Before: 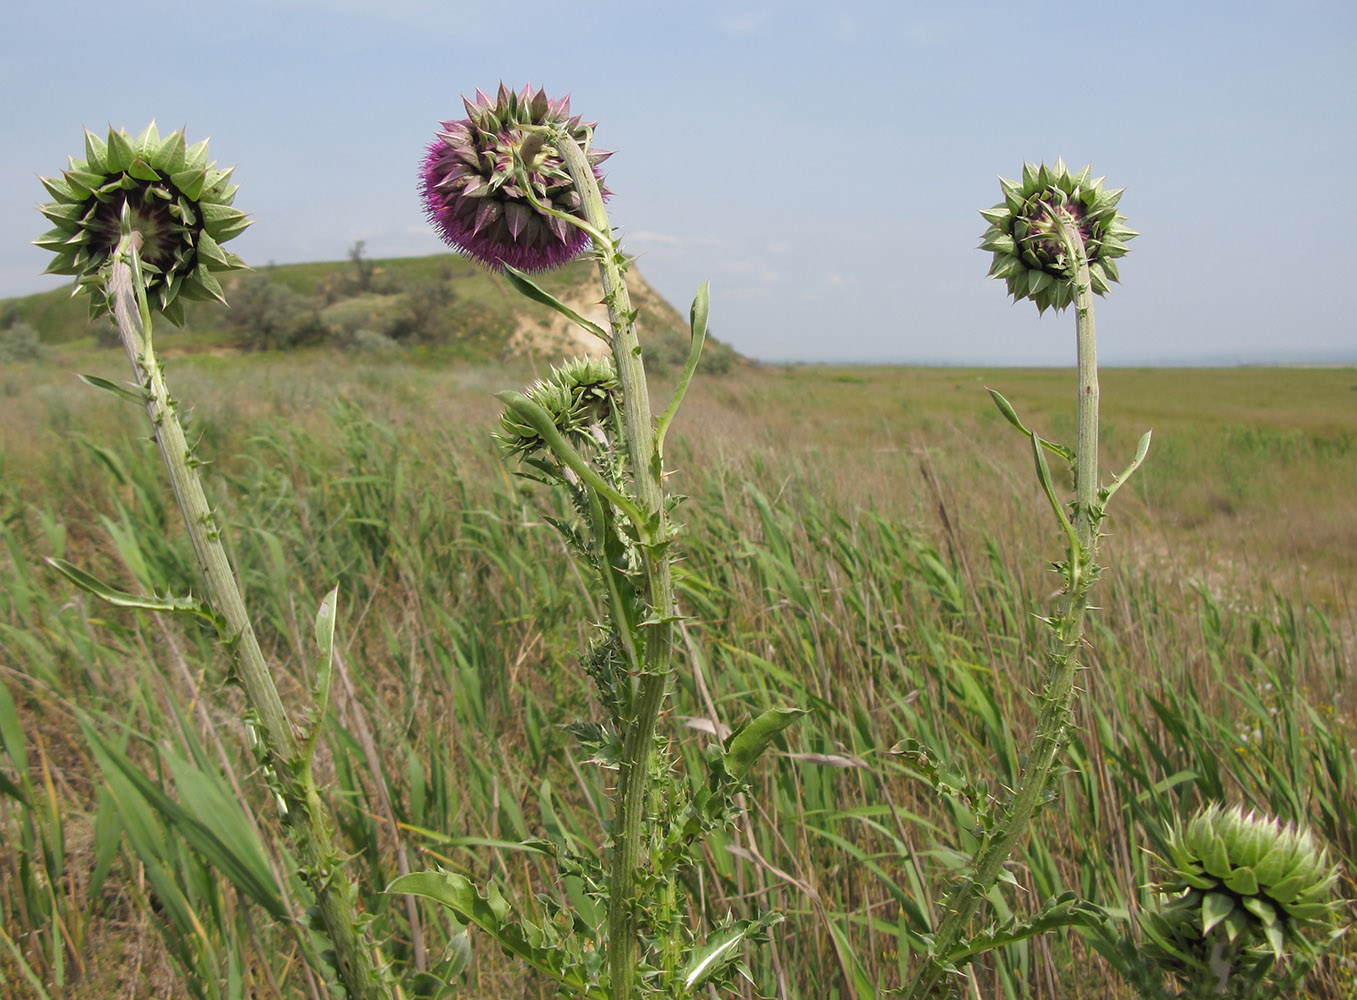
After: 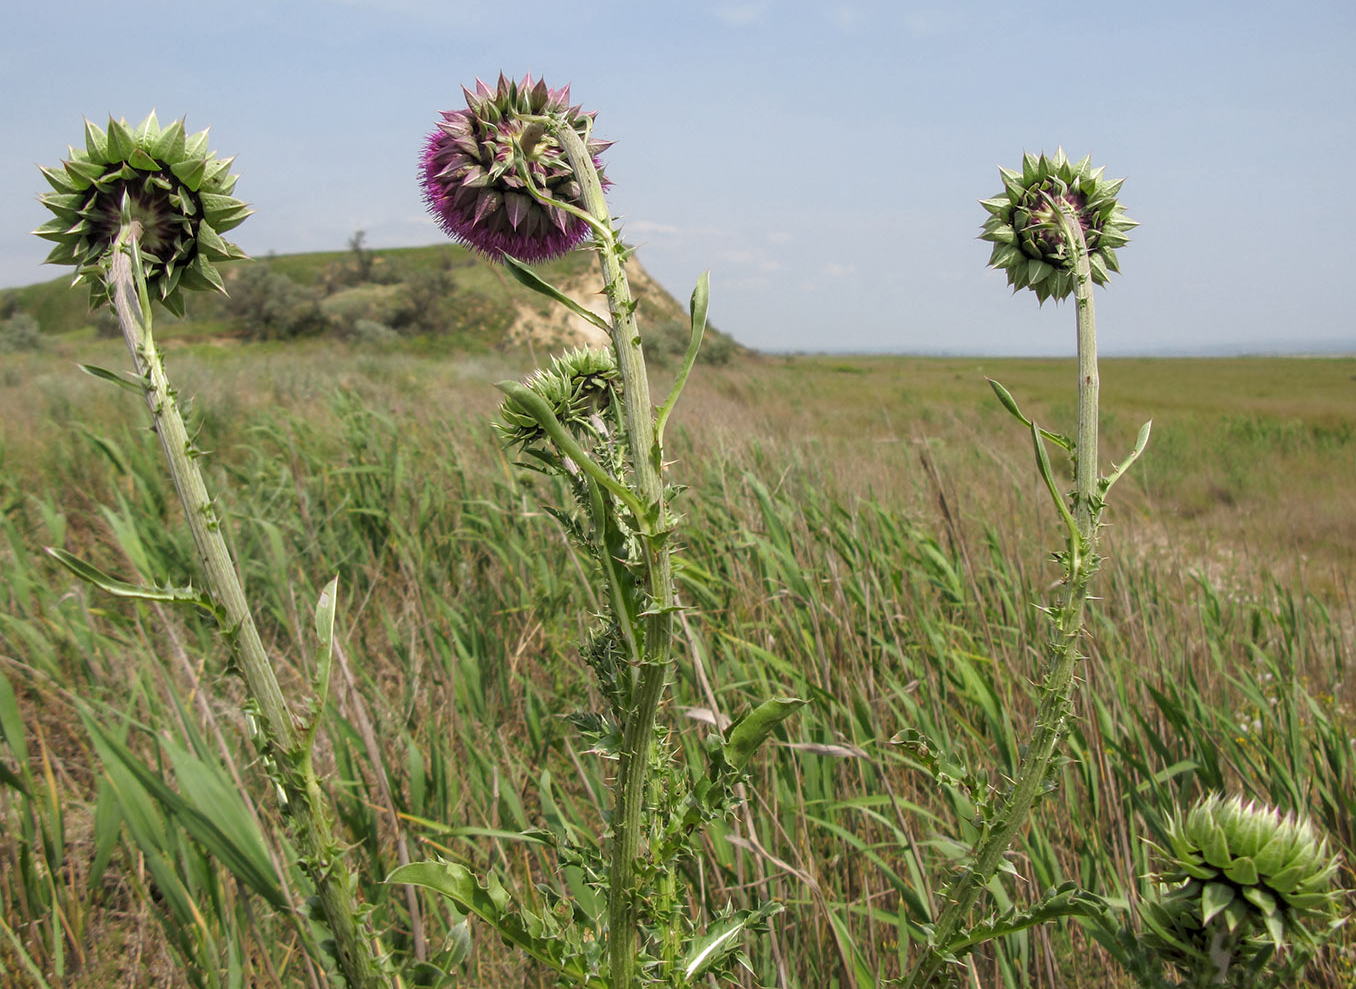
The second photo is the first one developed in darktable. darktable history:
crop: top 1.049%, right 0.001%
local contrast: on, module defaults
